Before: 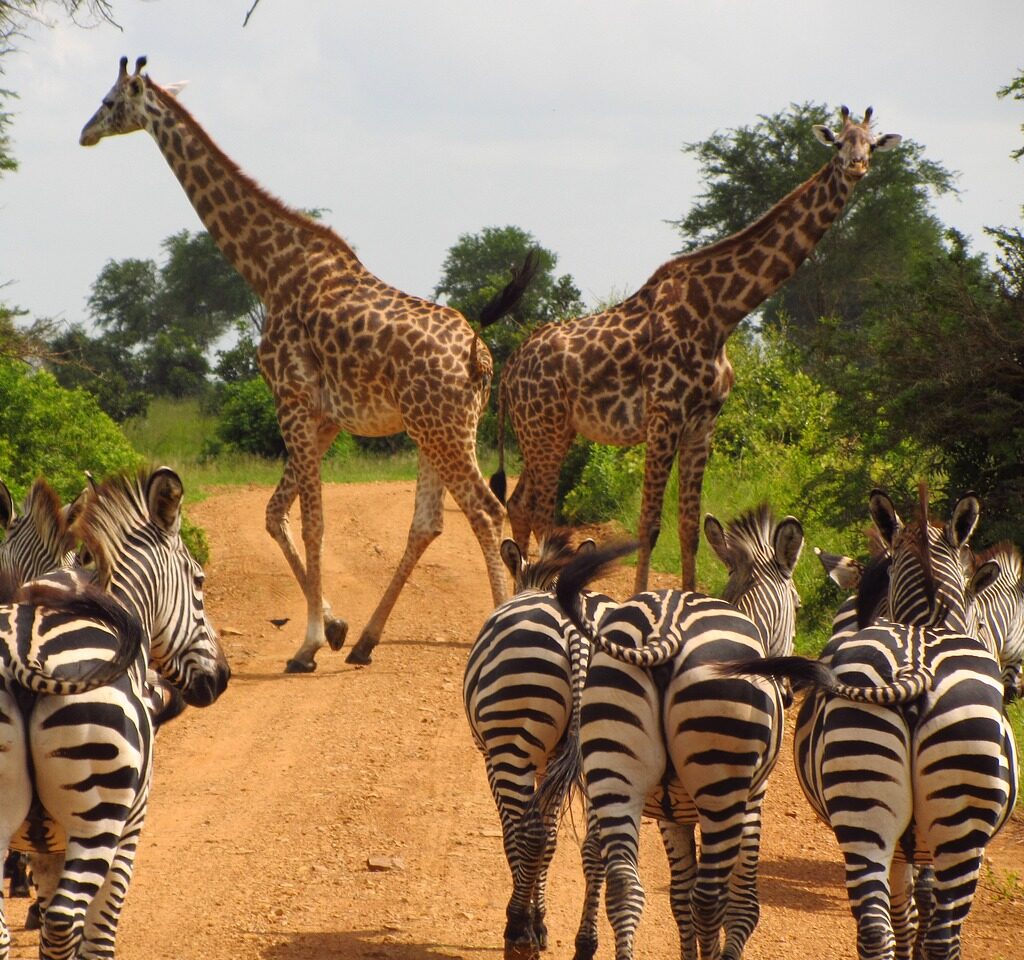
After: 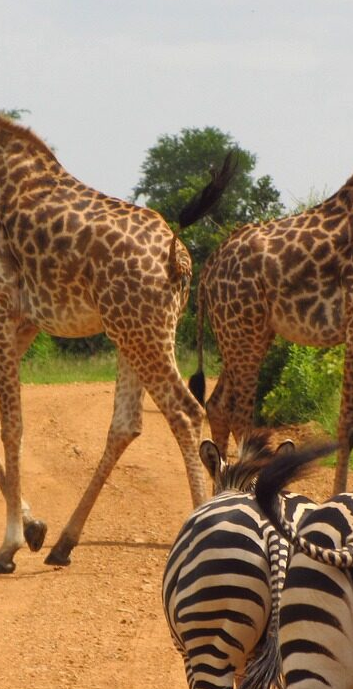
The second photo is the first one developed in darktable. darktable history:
shadows and highlights: radius 126.44, shadows 21.27, highlights -22.16, low approximation 0.01
crop and rotate: left 29.42%, top 10.365%, right 36.095%, bottom 17.789%
